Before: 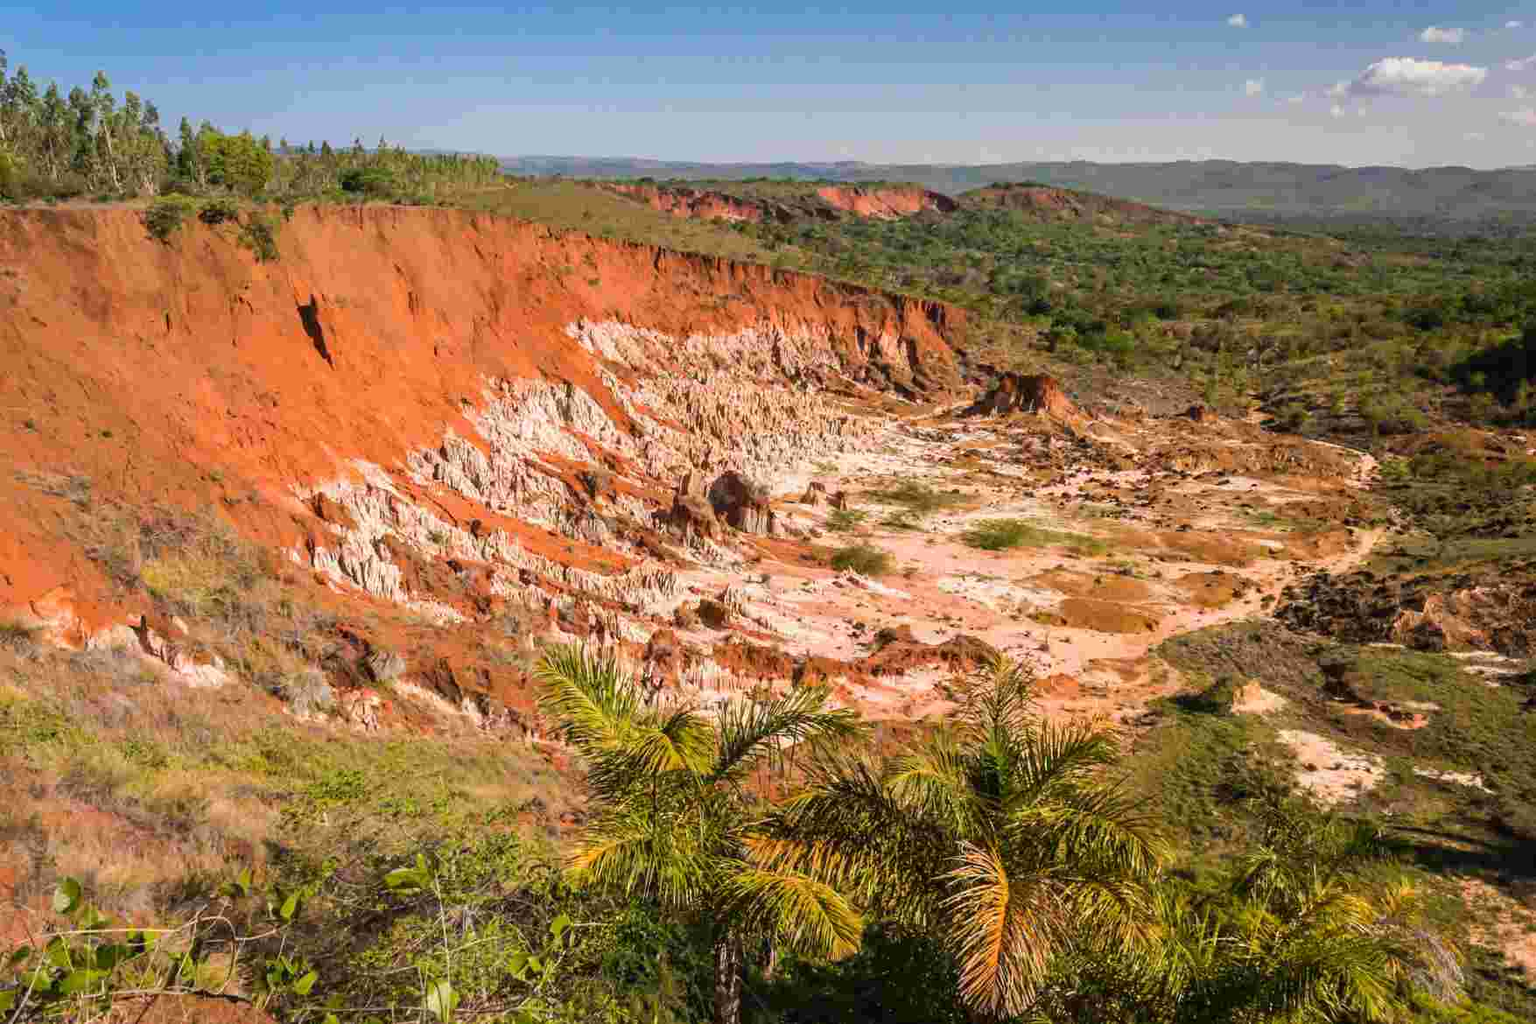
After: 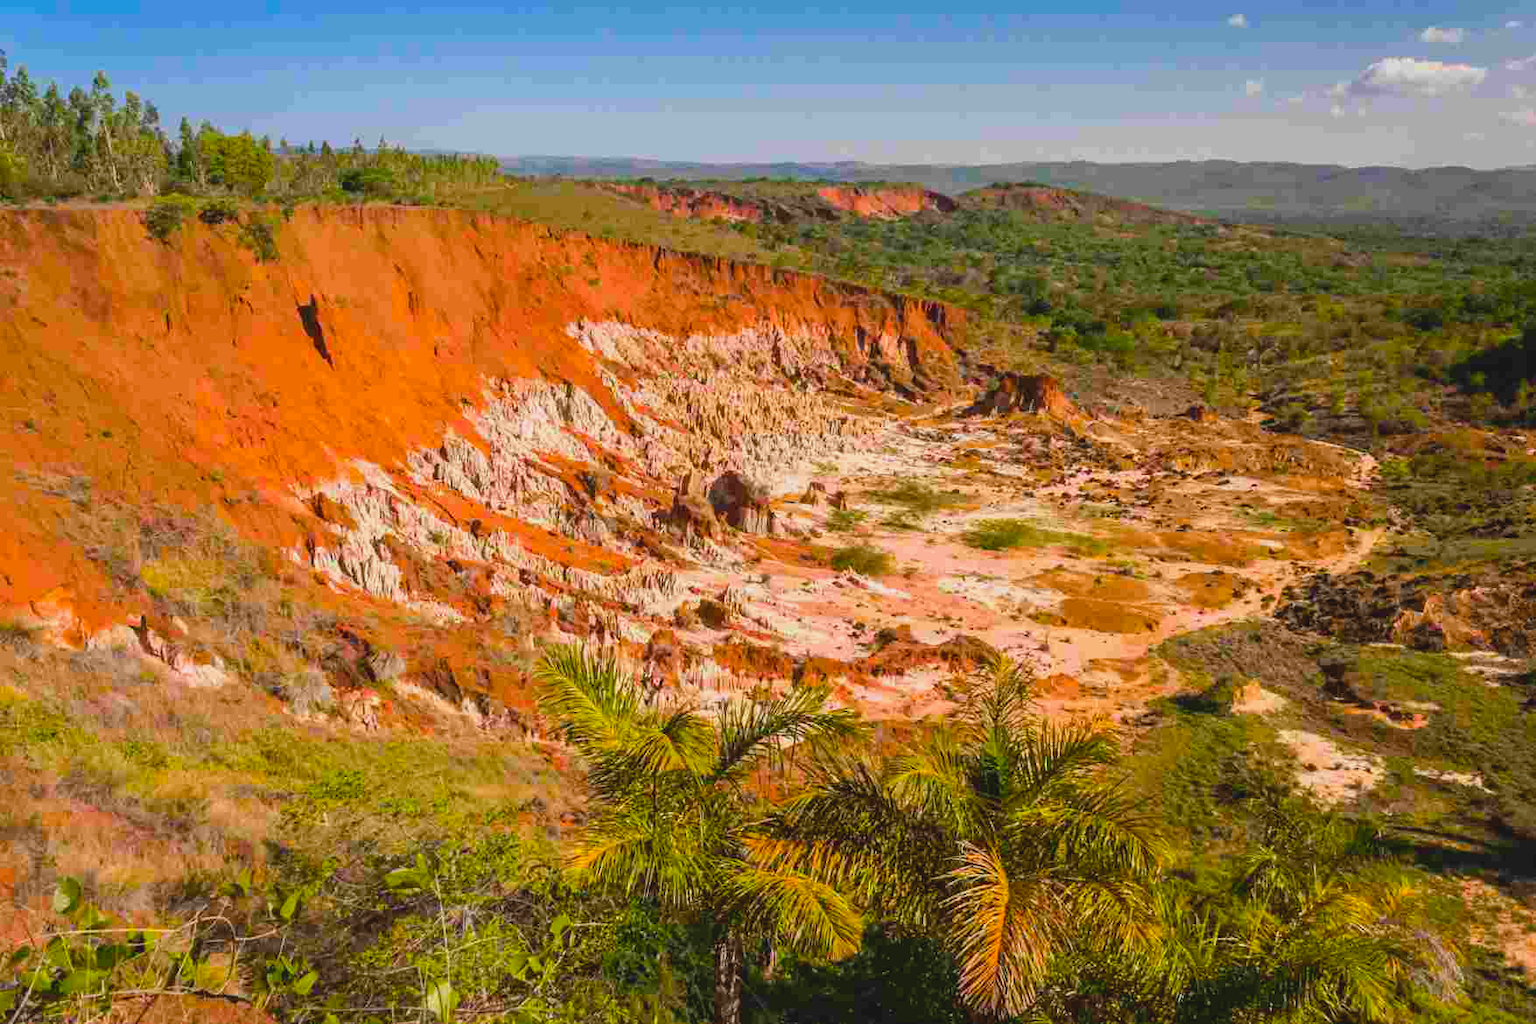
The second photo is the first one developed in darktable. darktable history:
color balance rgb: perceptual saturation grading › global saturation 25%, global vibrance 10%
contrast brightness saturation: contrast -0.11
